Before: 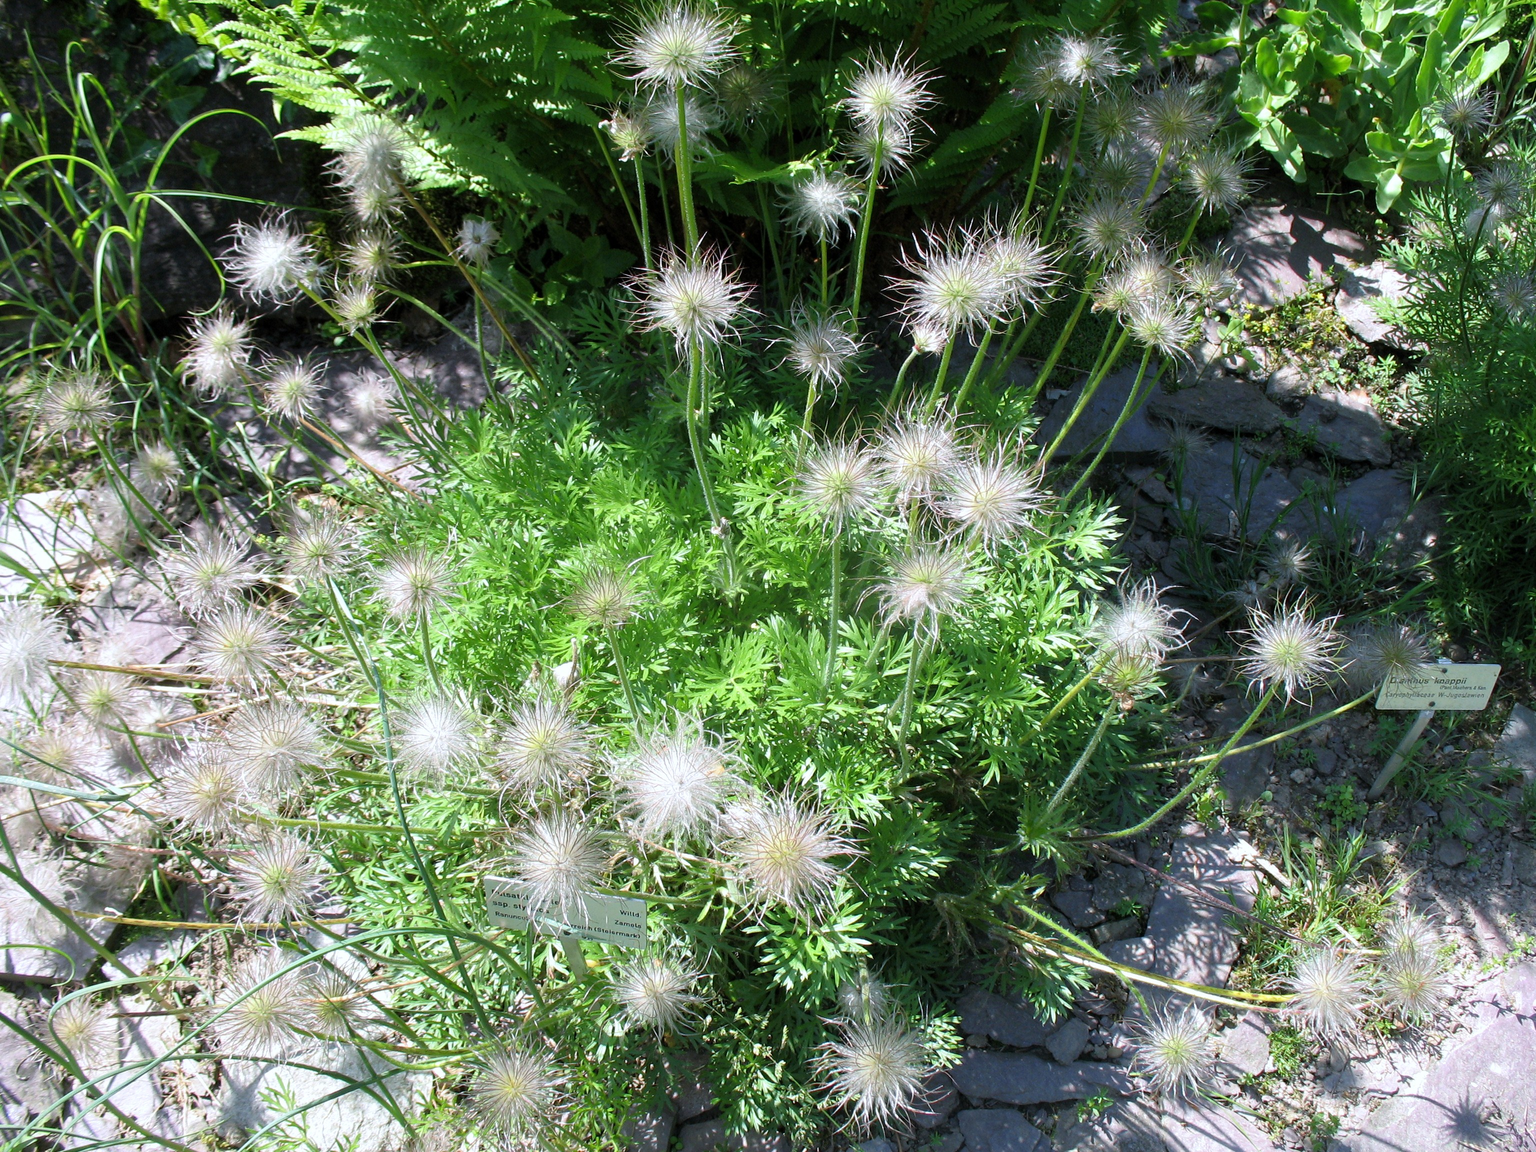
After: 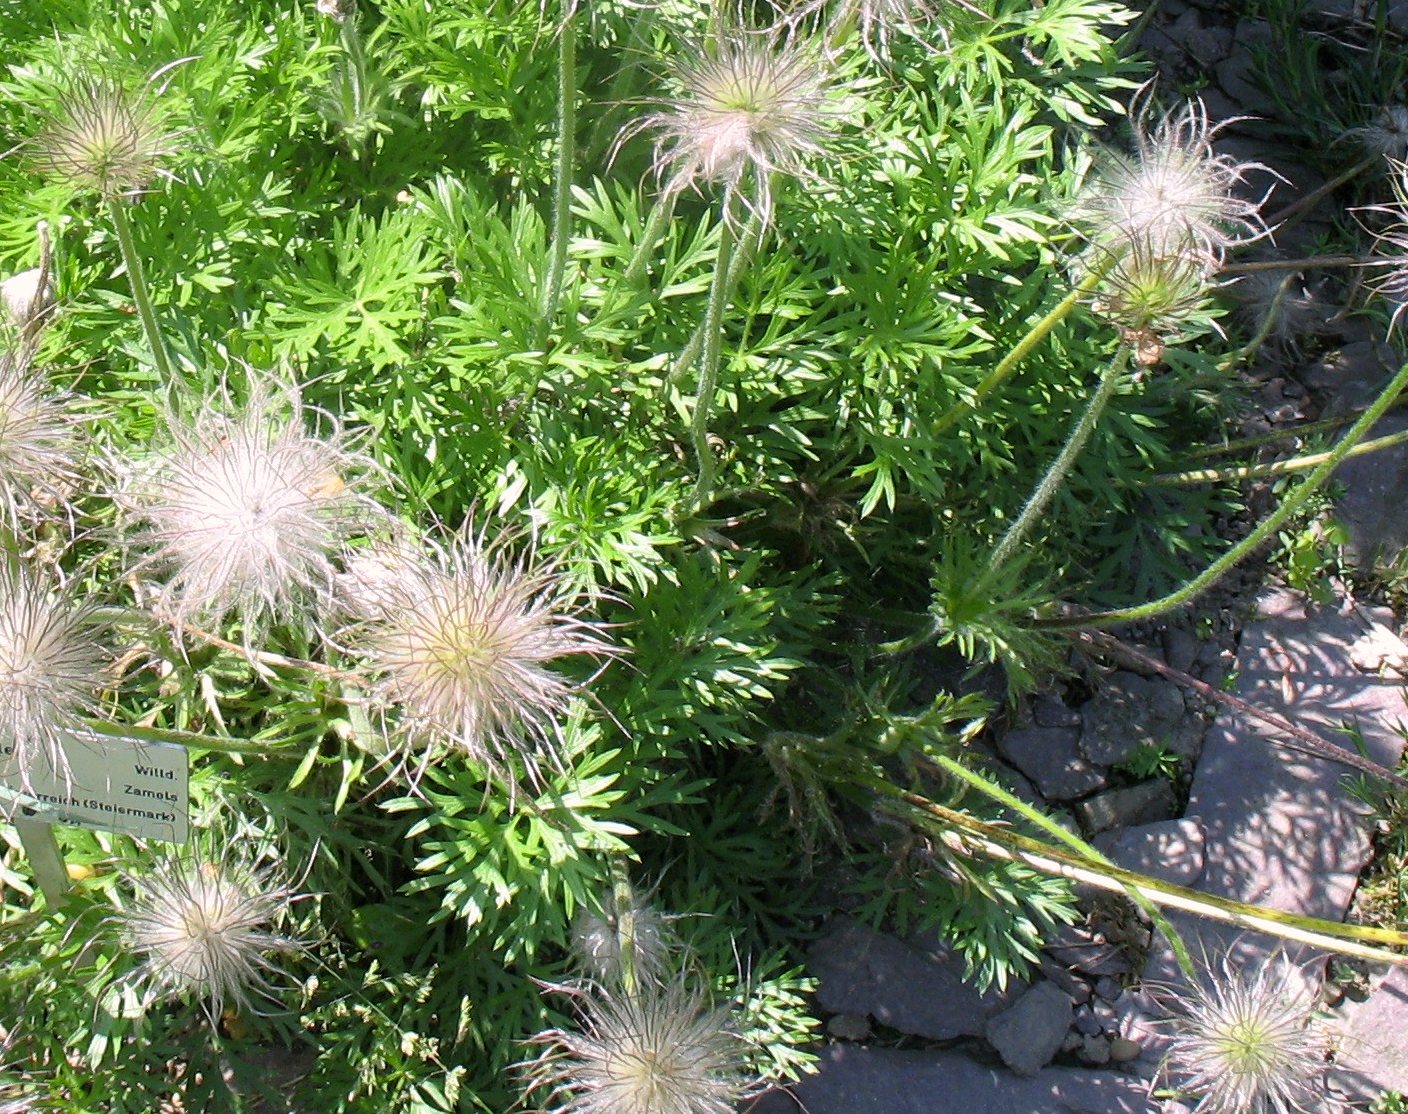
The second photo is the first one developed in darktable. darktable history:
crop: left 35.976%, top 45.819%, right 18.162%, bottom 5.807%
color correction: highlights a* 5.81, highlights b* 4.84
